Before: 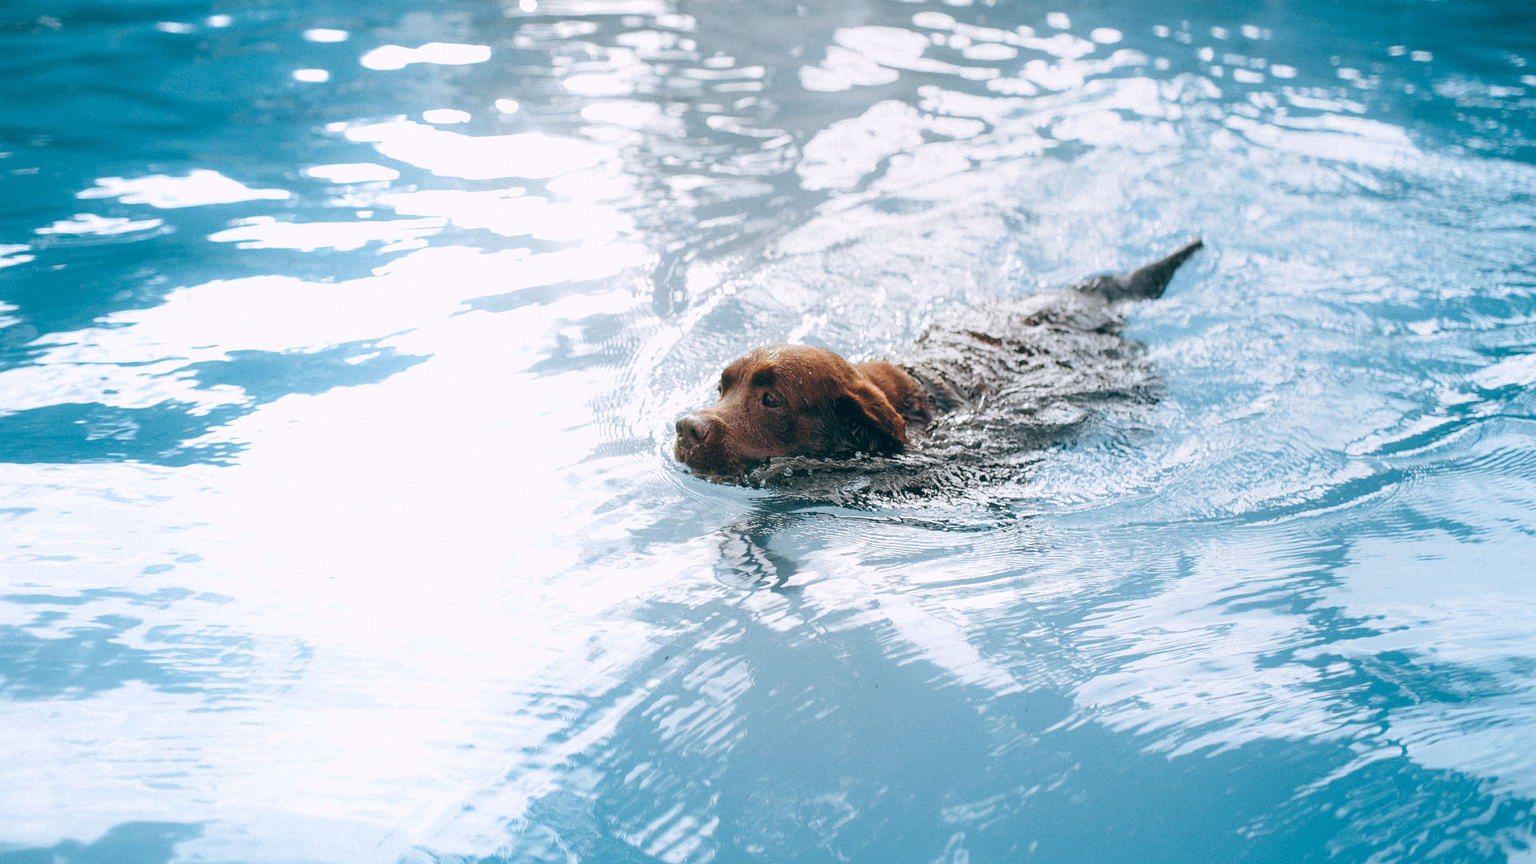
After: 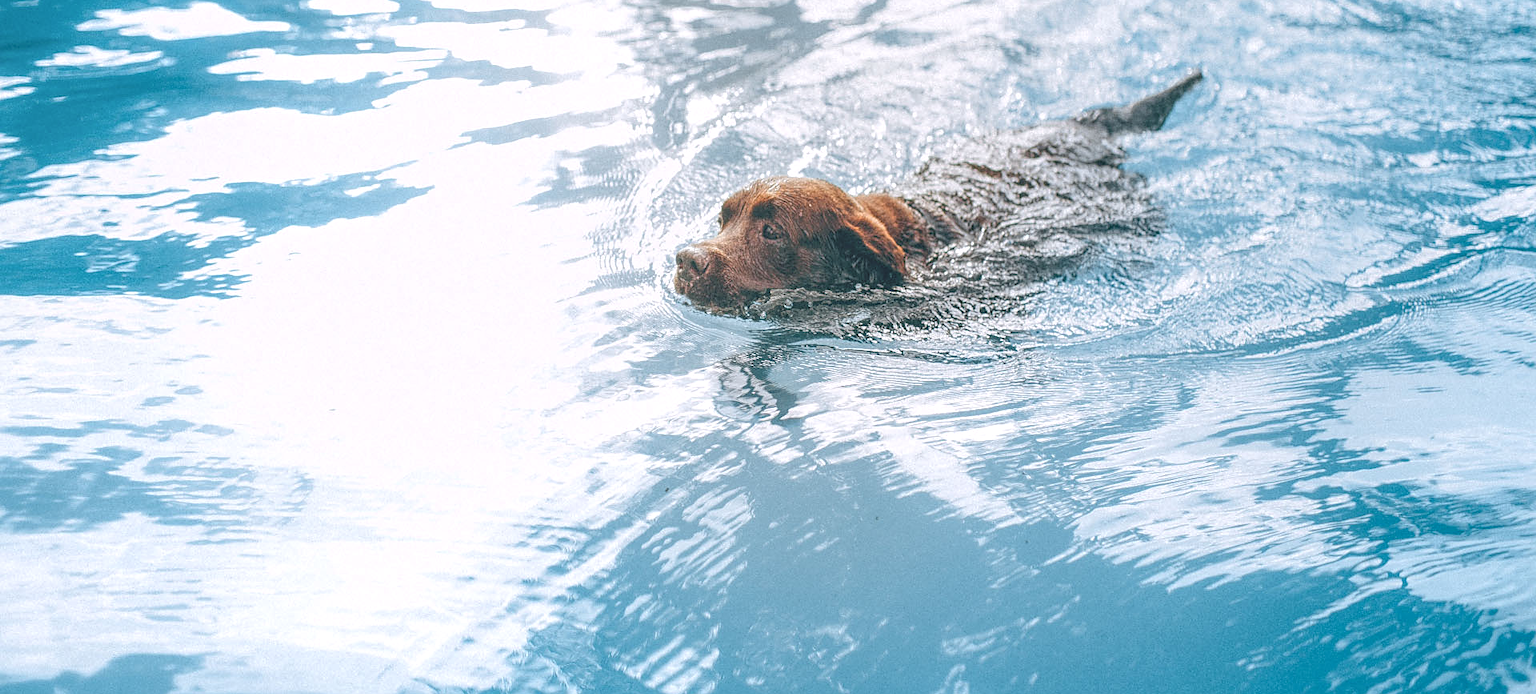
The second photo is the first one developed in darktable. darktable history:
crop and rotate: top 19.583%
local contrast: highlights 67%, shadows 33%, detail 167%, midtone range 0.2
sharpen: radius 1.869, amount 0.396, threshold 1.226
